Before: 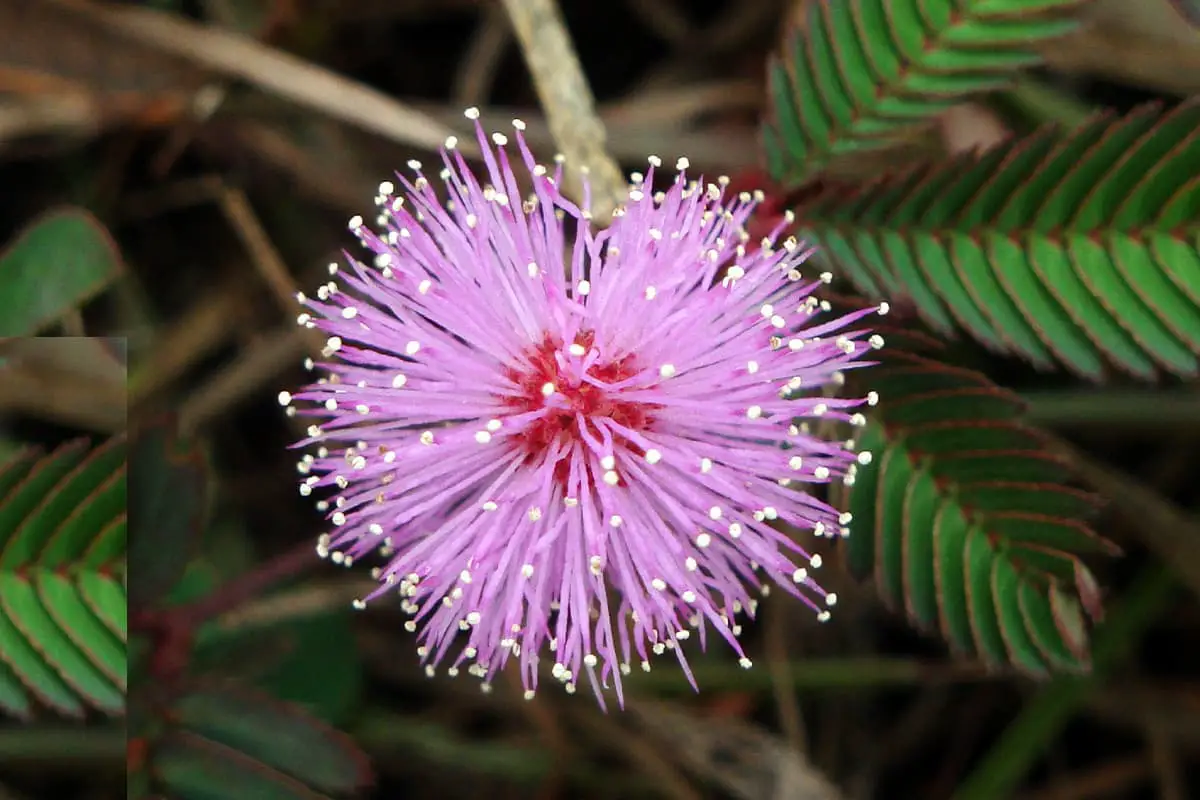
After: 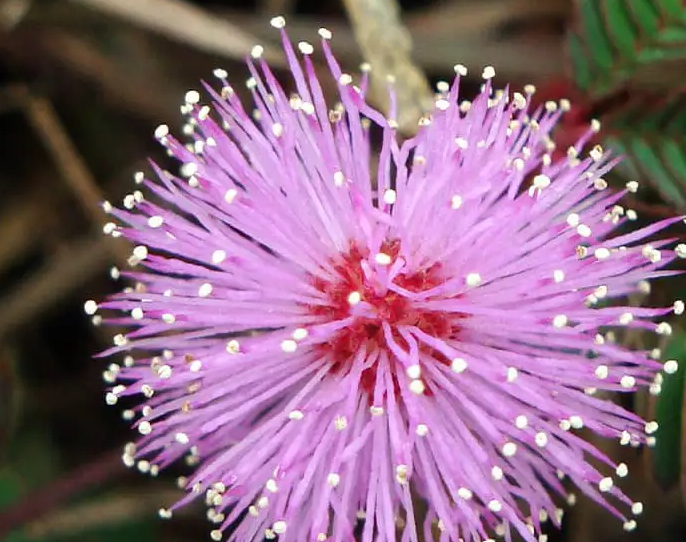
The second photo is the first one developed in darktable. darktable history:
crop: left 16.234%, top 11.408%, right 26.205%, bottom 20.833%
